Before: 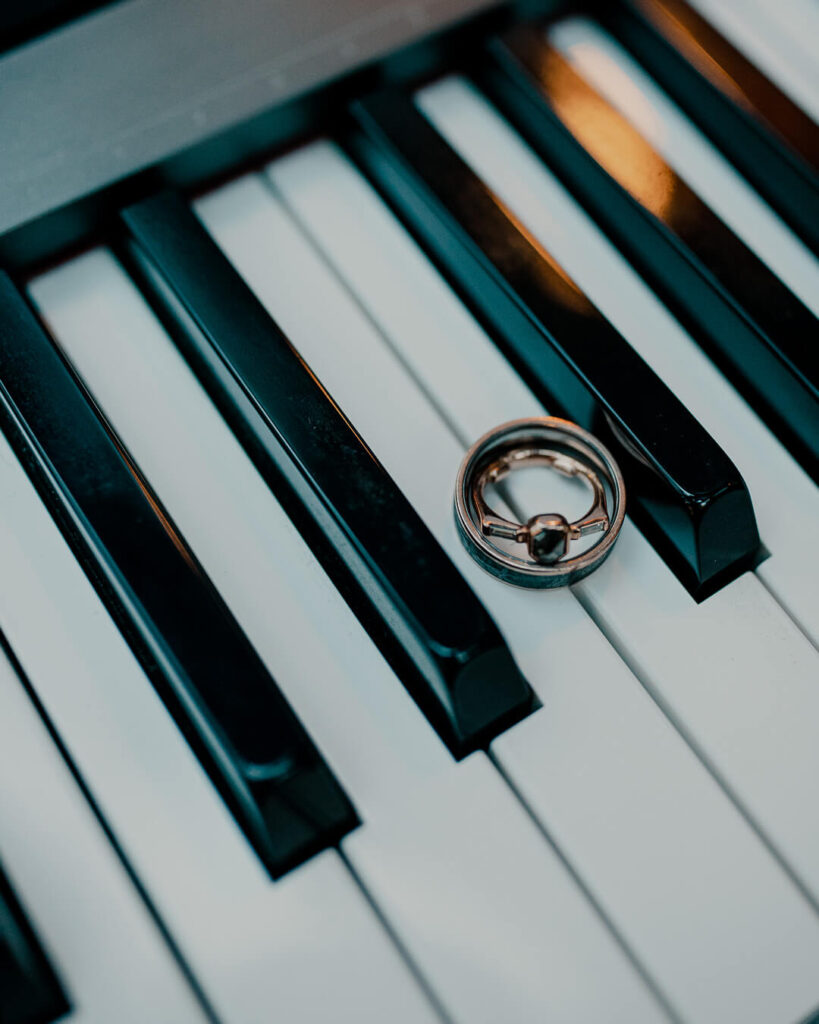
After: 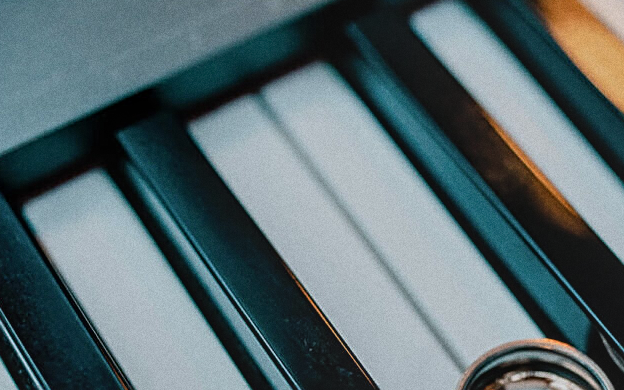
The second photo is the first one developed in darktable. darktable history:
white balance: red 0.98, blue 1.034
sharpen: on, module defaults
shadows and highlights: low approximation 0.01, soften with gaussian
crop: left 0.579%, top 7.627%, right 23.167%, bottom 54.275%
grain: coarseness 0.09 ISO
local contrast: on, module defaults
bloom: size 40%
